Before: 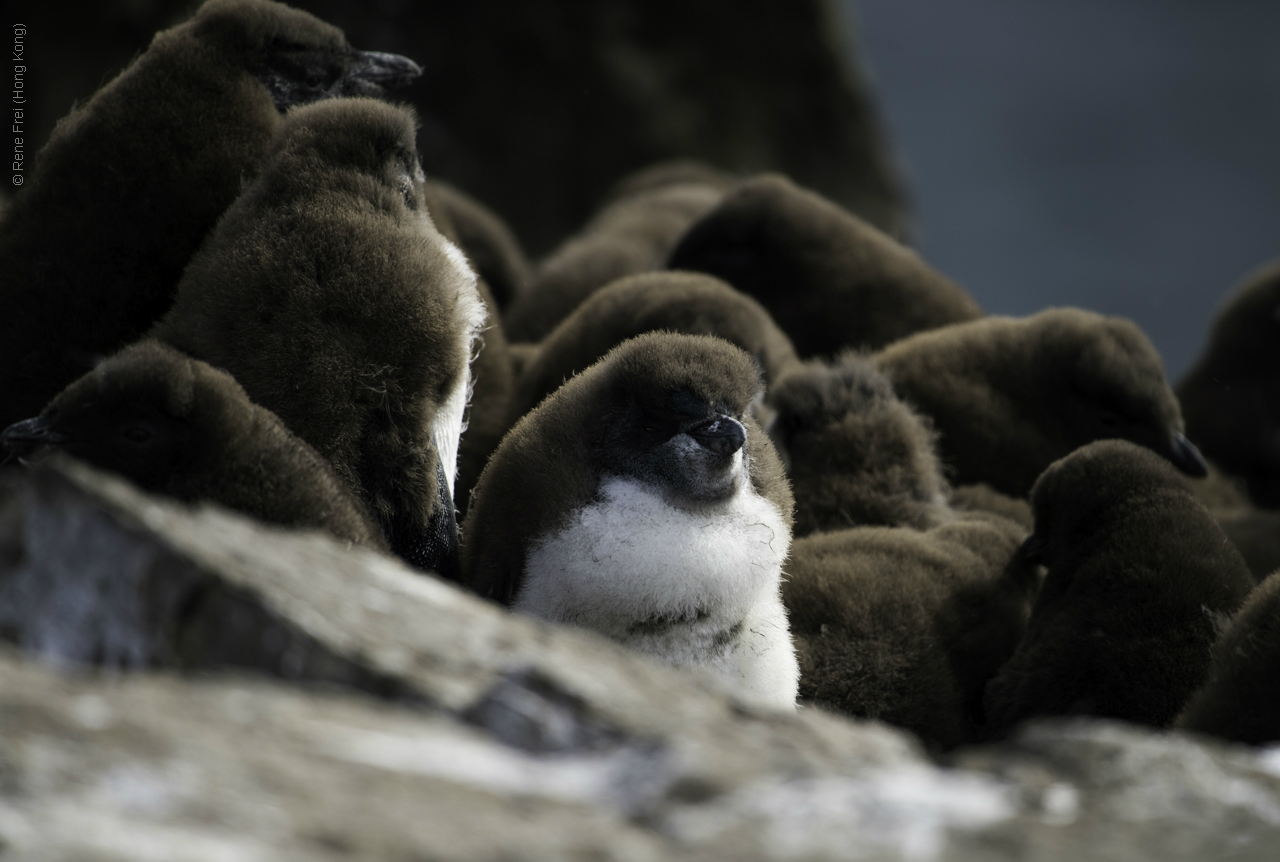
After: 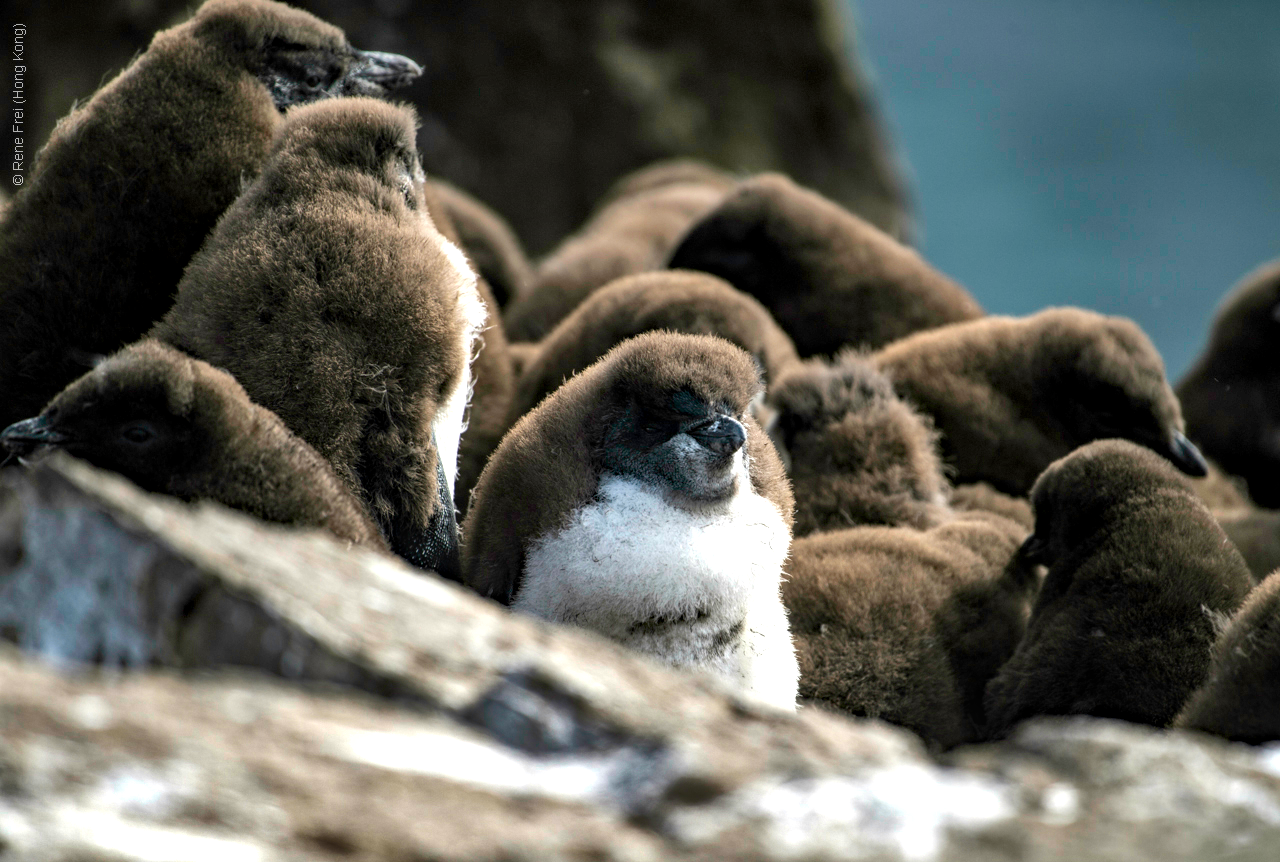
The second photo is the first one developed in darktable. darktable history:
haze removal: compatibility mode true
shadows and highlights: radius 107.01, shadows 41.17, highlights -72.13, low approximation 0.01, soften with gaussian
exposure: black level correction 0, exposure 0.889 EV, compensate highlight preservation false
color correction: highlights b* -0.034
local contrast: detail 130%
